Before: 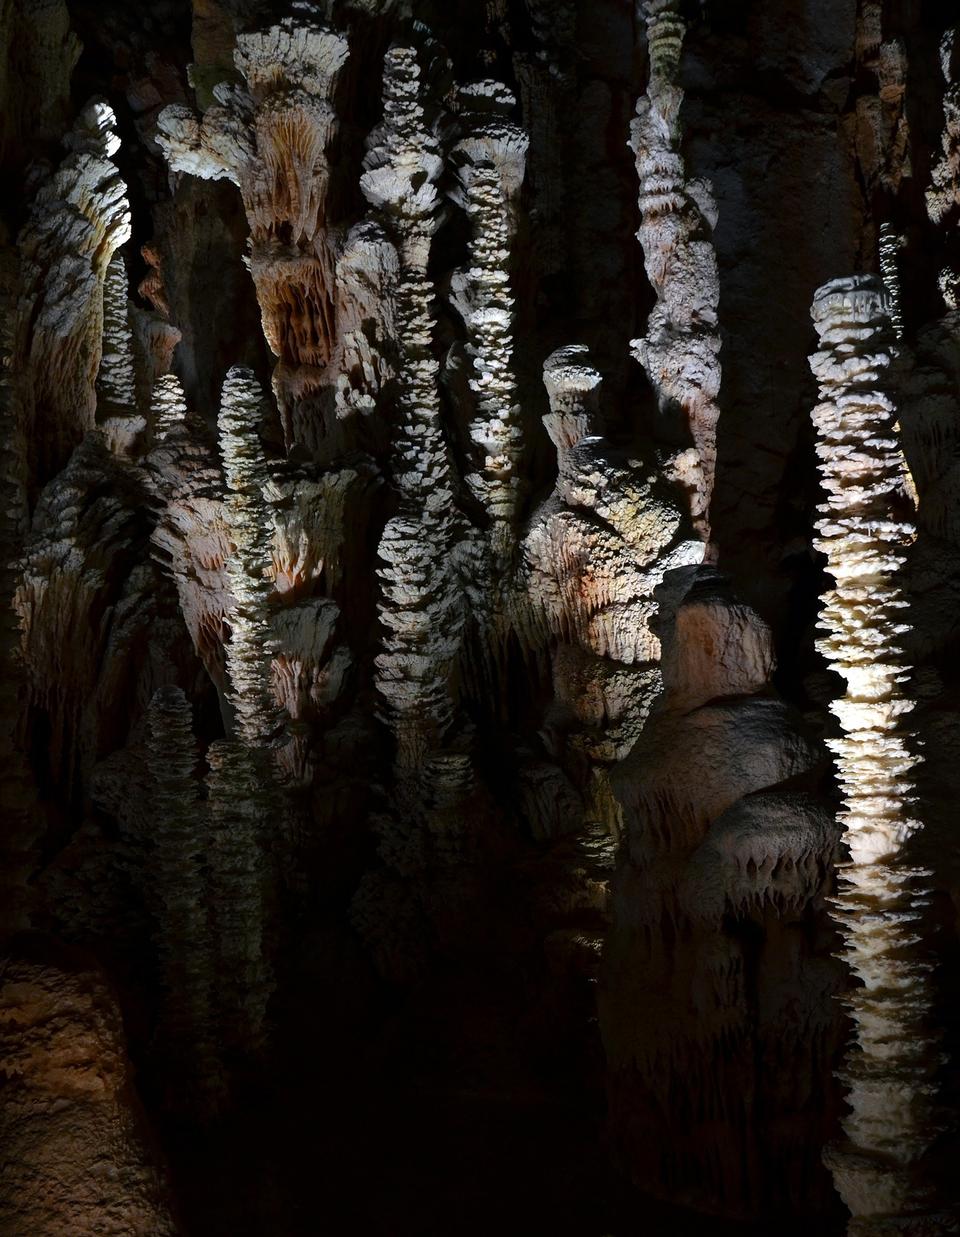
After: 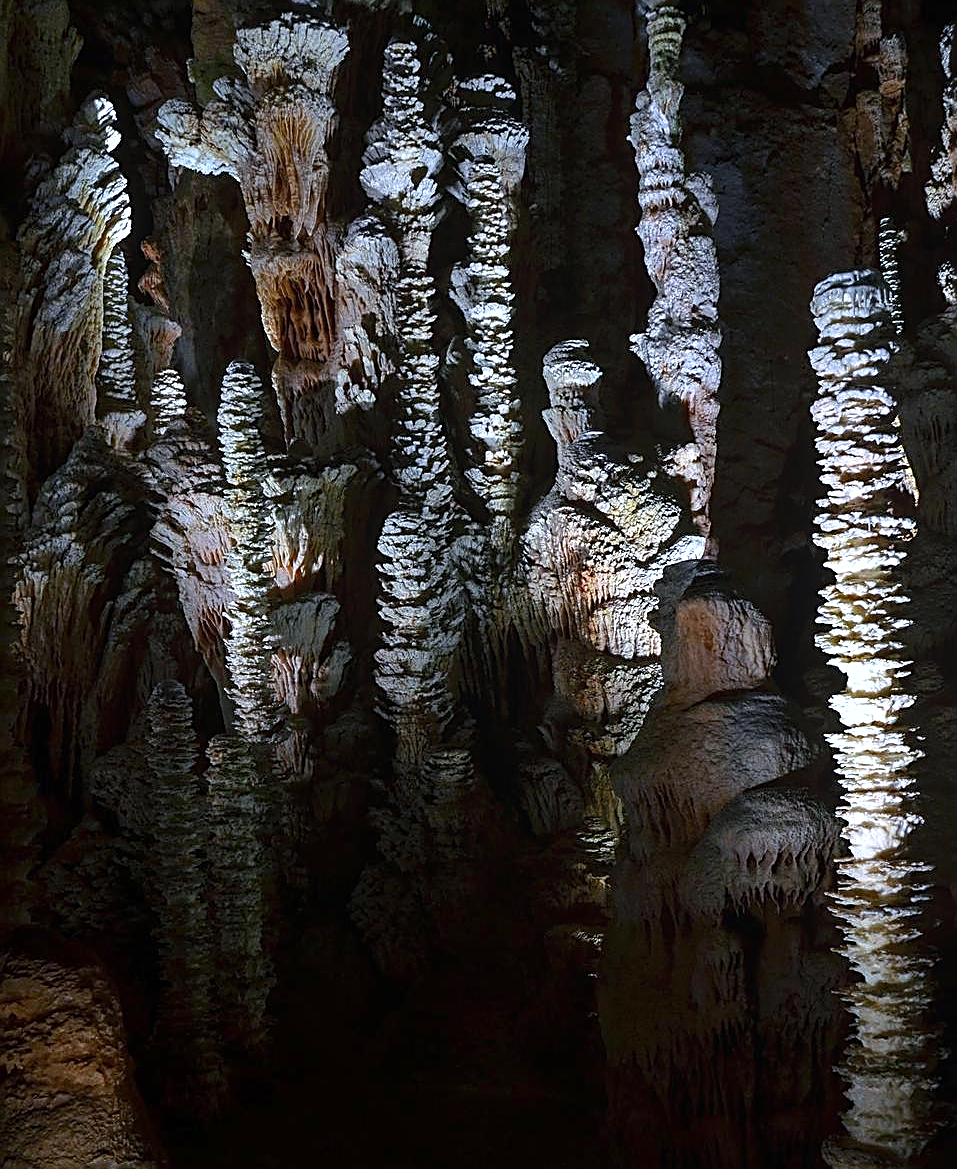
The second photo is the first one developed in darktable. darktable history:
sharpen: amount 0.901
exposure: black level correction 0, exposure 0.7 EV, compensate exposure bias true, compensate highlight preservation false
white balance: red 0.926, green 1.003, blue 1.133
local contrast: detail 110%
crop: top 0.448%, right 0.264%, bottom 5.045%
